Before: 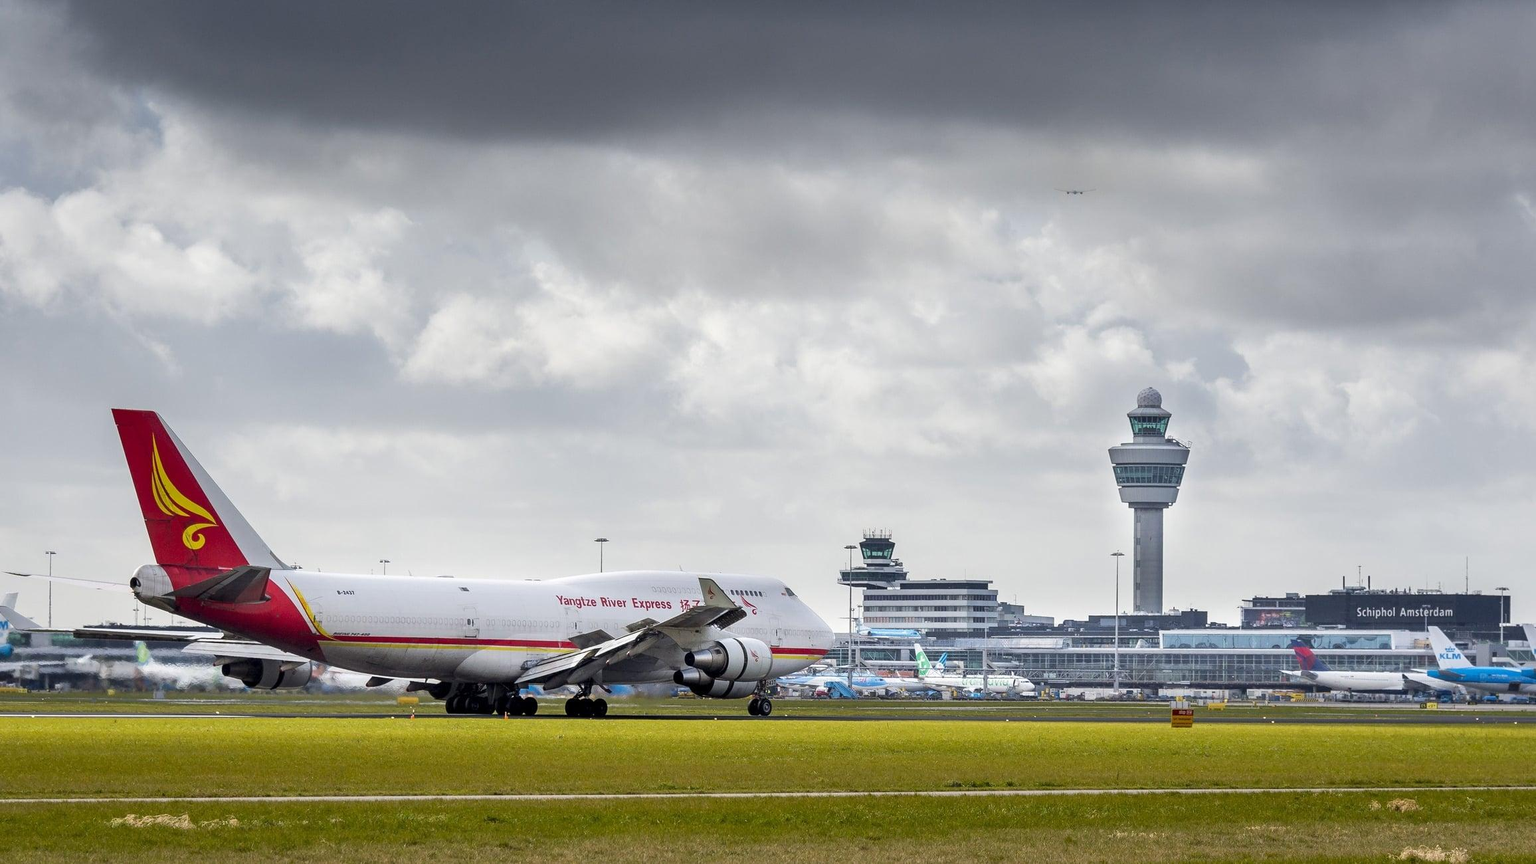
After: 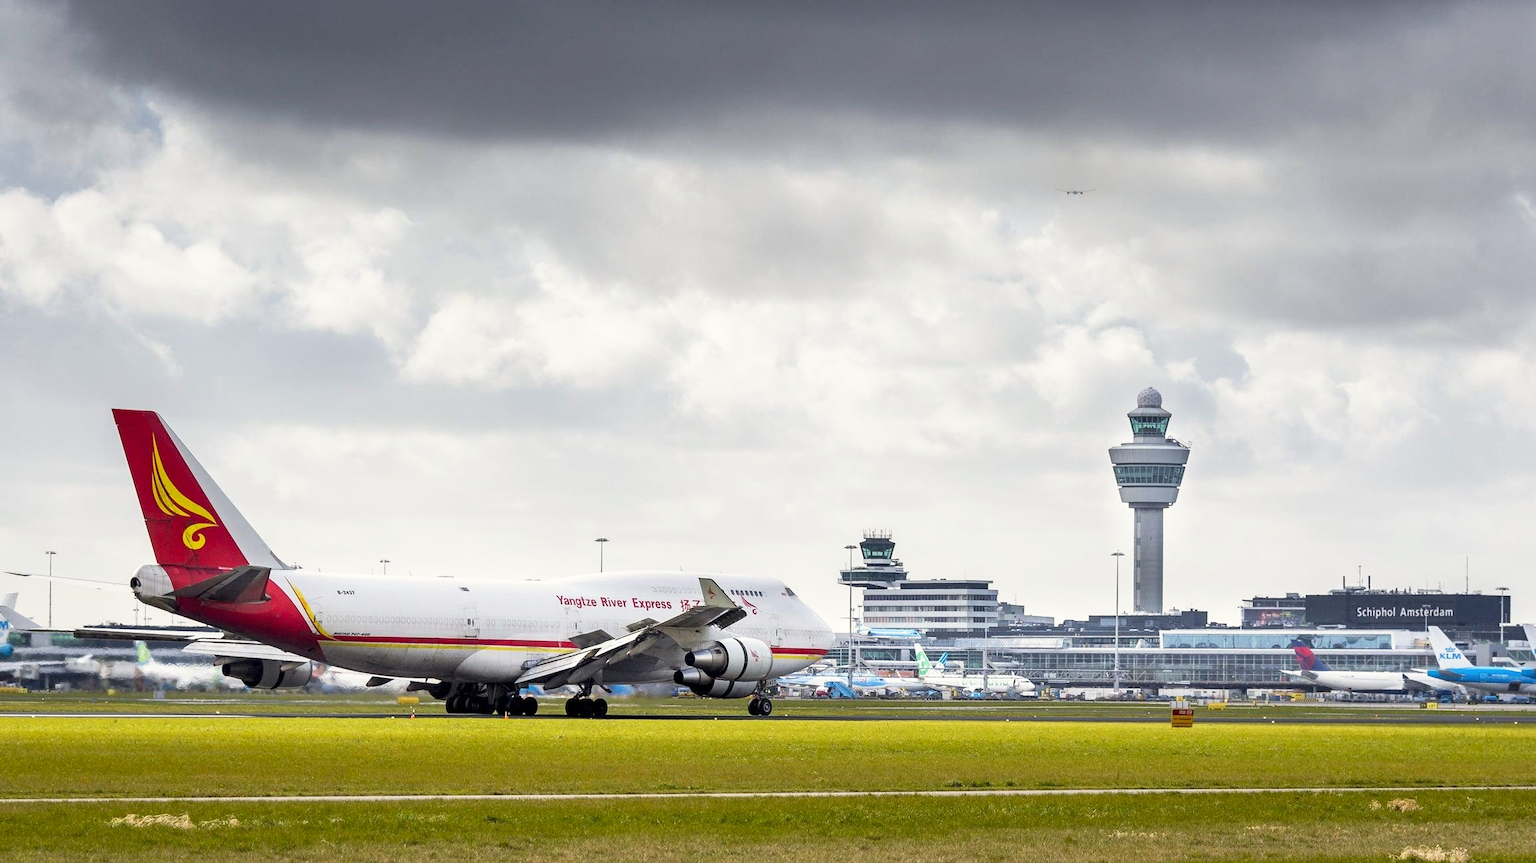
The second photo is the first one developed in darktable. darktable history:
color correction: highlights b* 3
base curve: curves: ch0 [(0, 0) (0.688, 0.865) (1, 1)], preserve colors none
